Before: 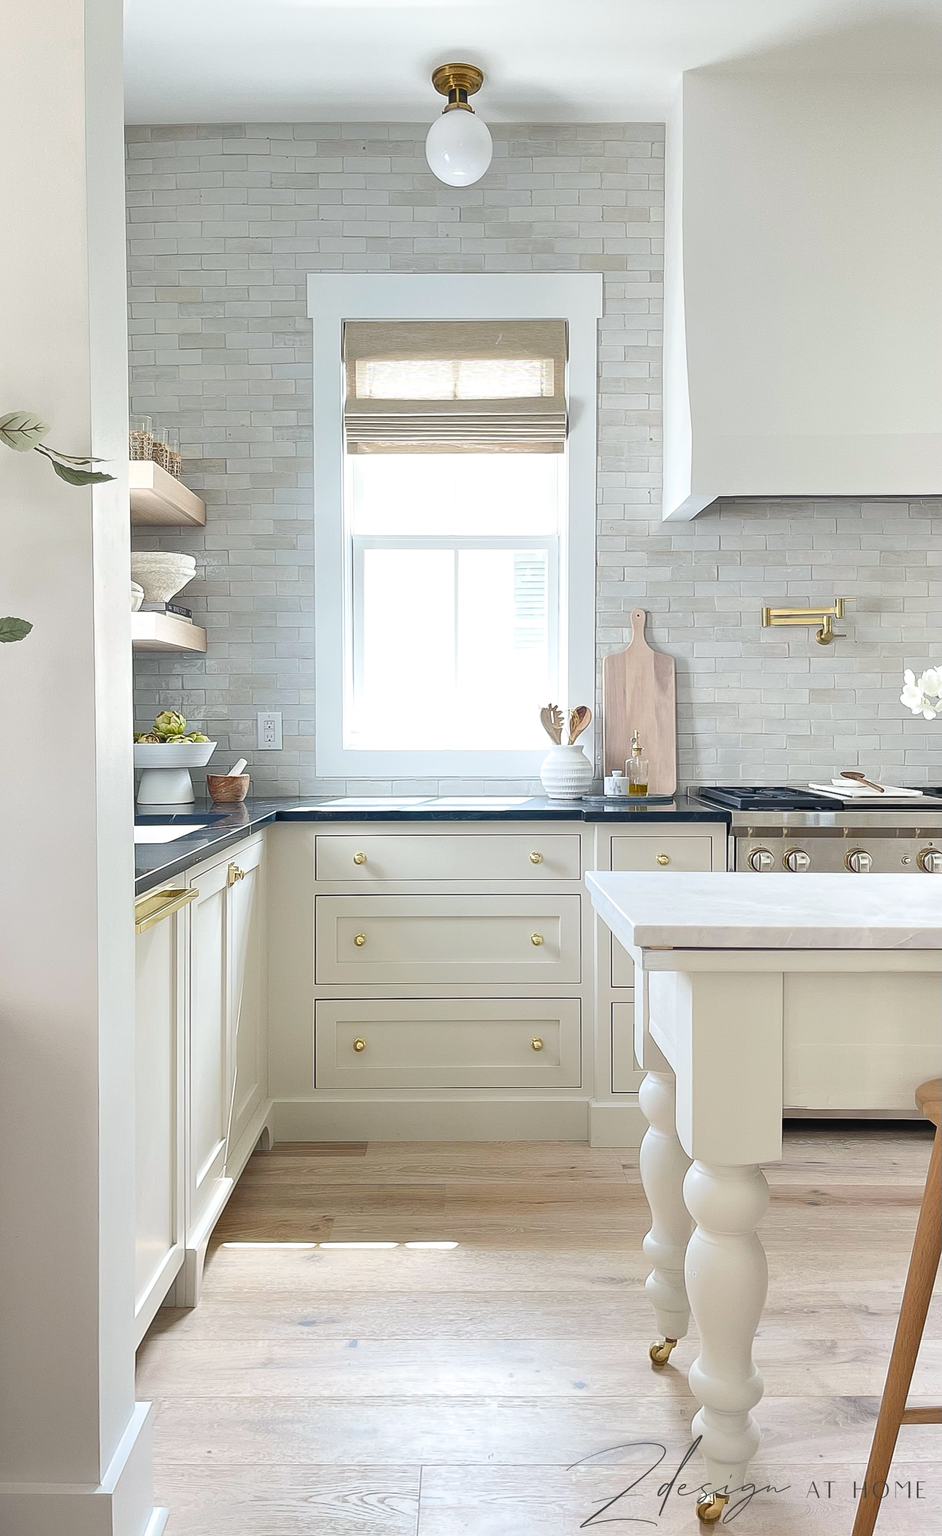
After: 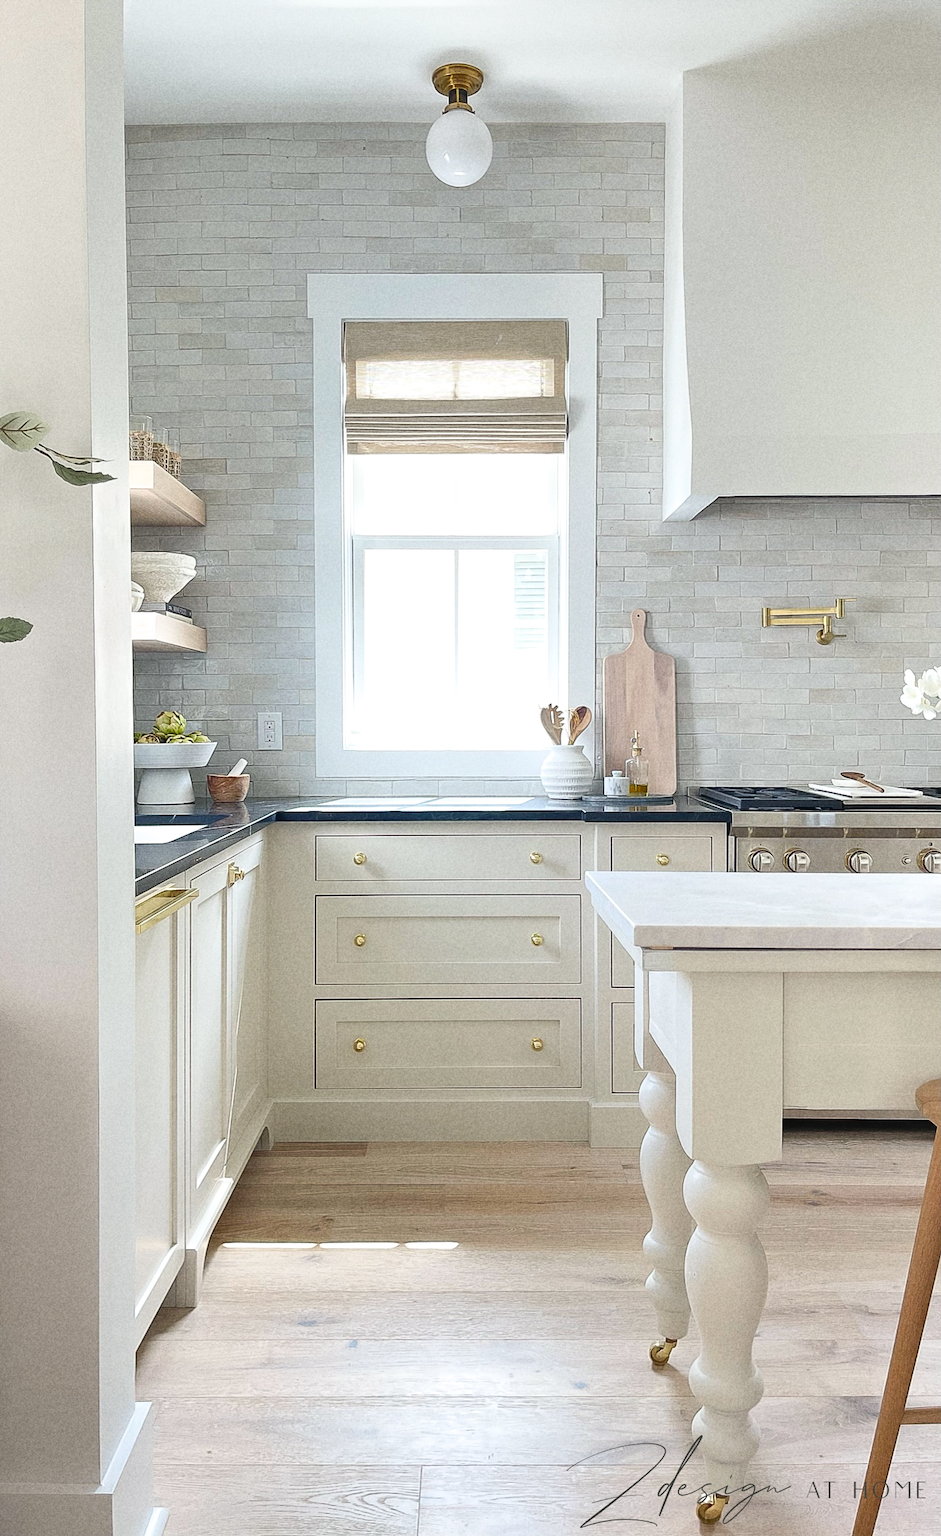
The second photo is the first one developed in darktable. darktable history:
grain: coarseness 22.88 ISO
white balance: red 1, blue 1
